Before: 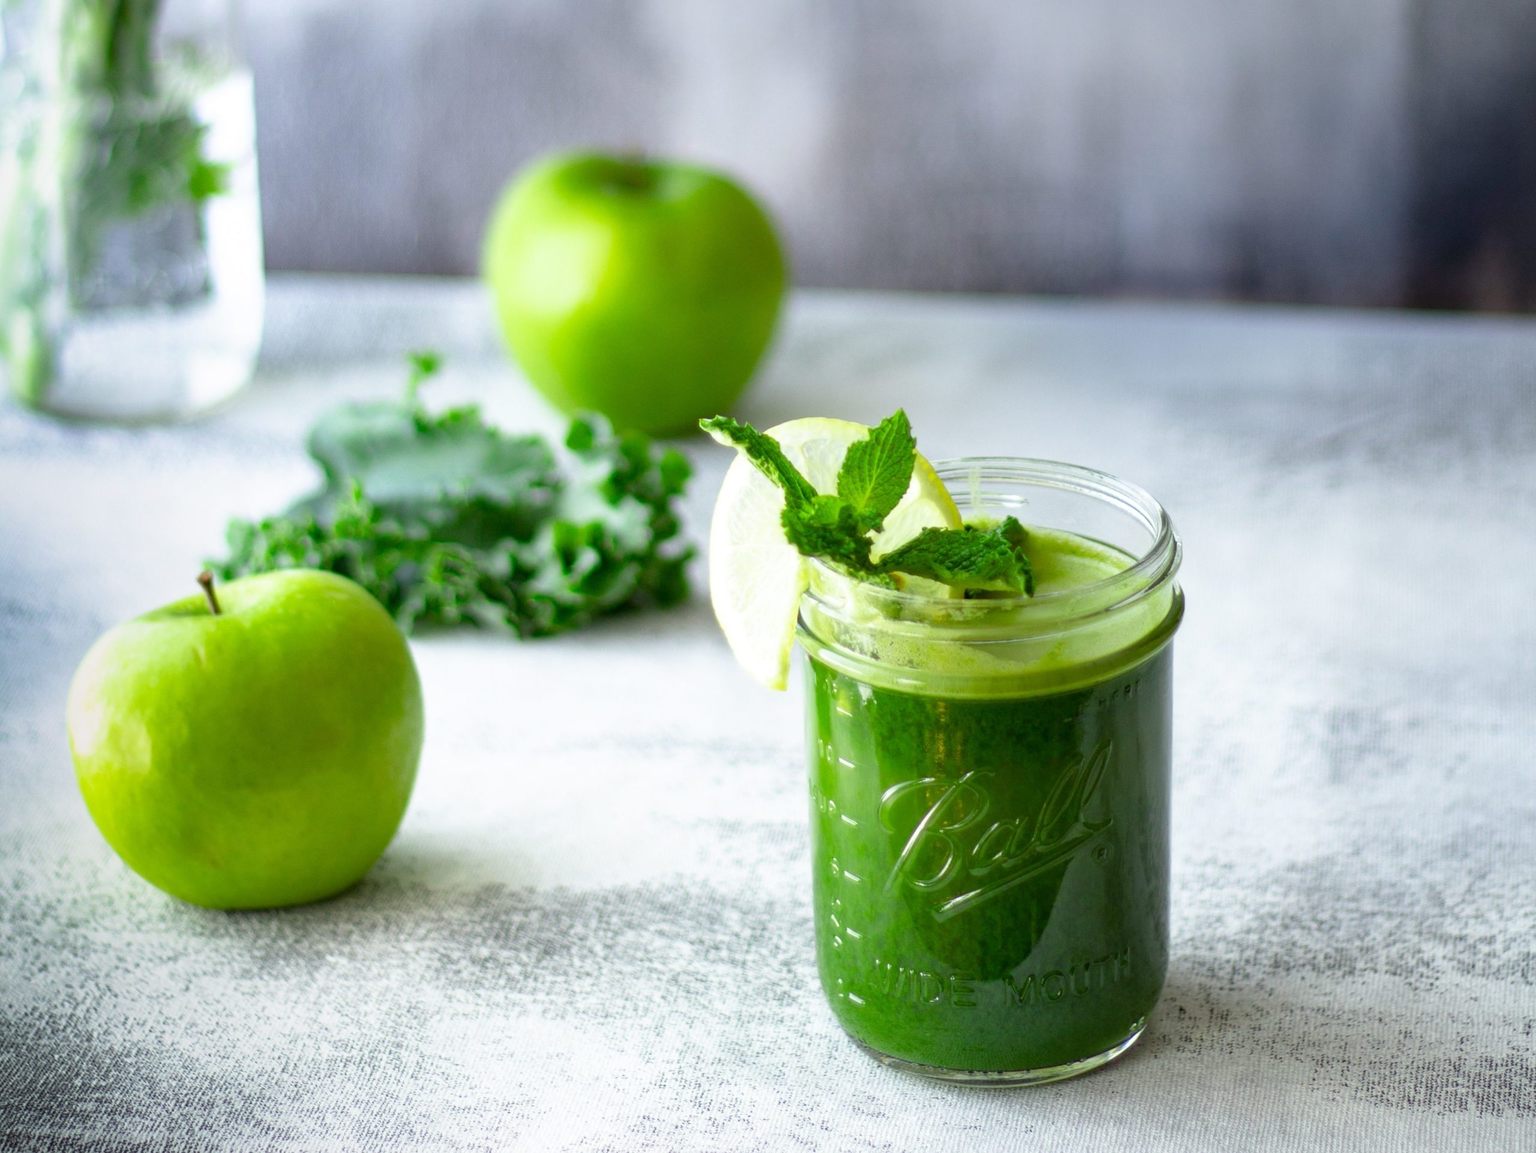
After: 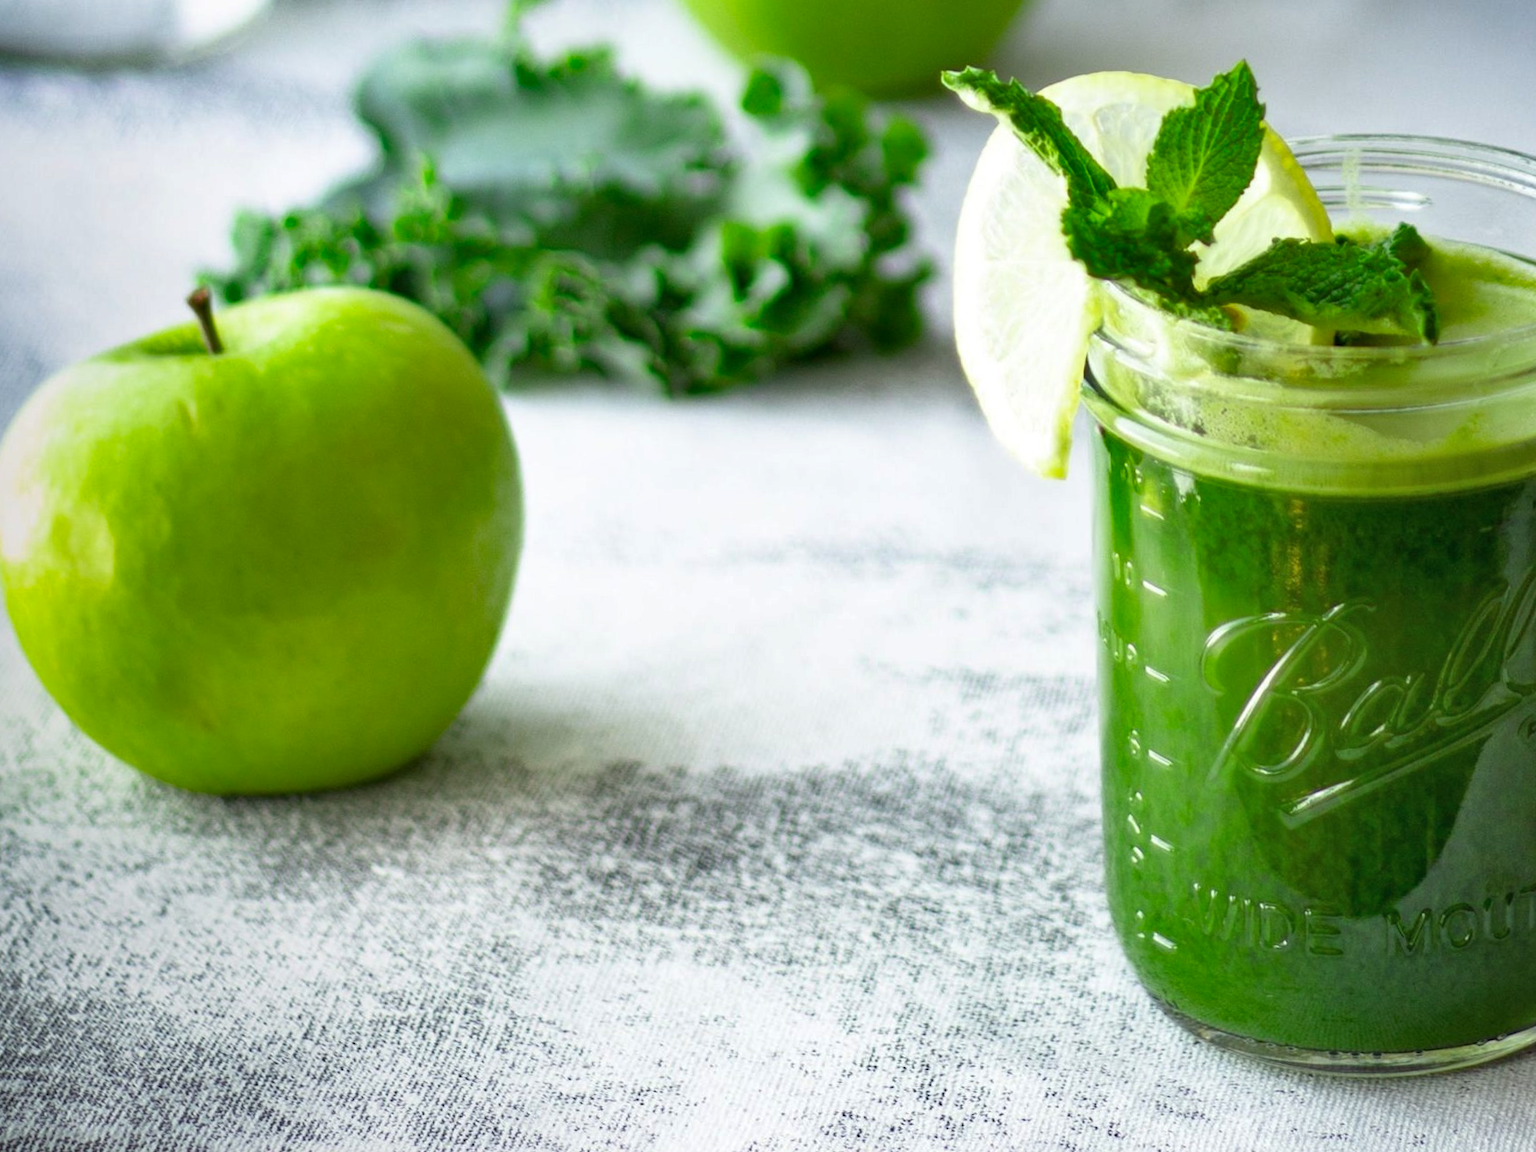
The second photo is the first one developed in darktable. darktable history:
crop and rotate: angle -0.82°, left 3.85%, top 31.828%, right 27.992%
shadows and highlights: soften with gaussian
